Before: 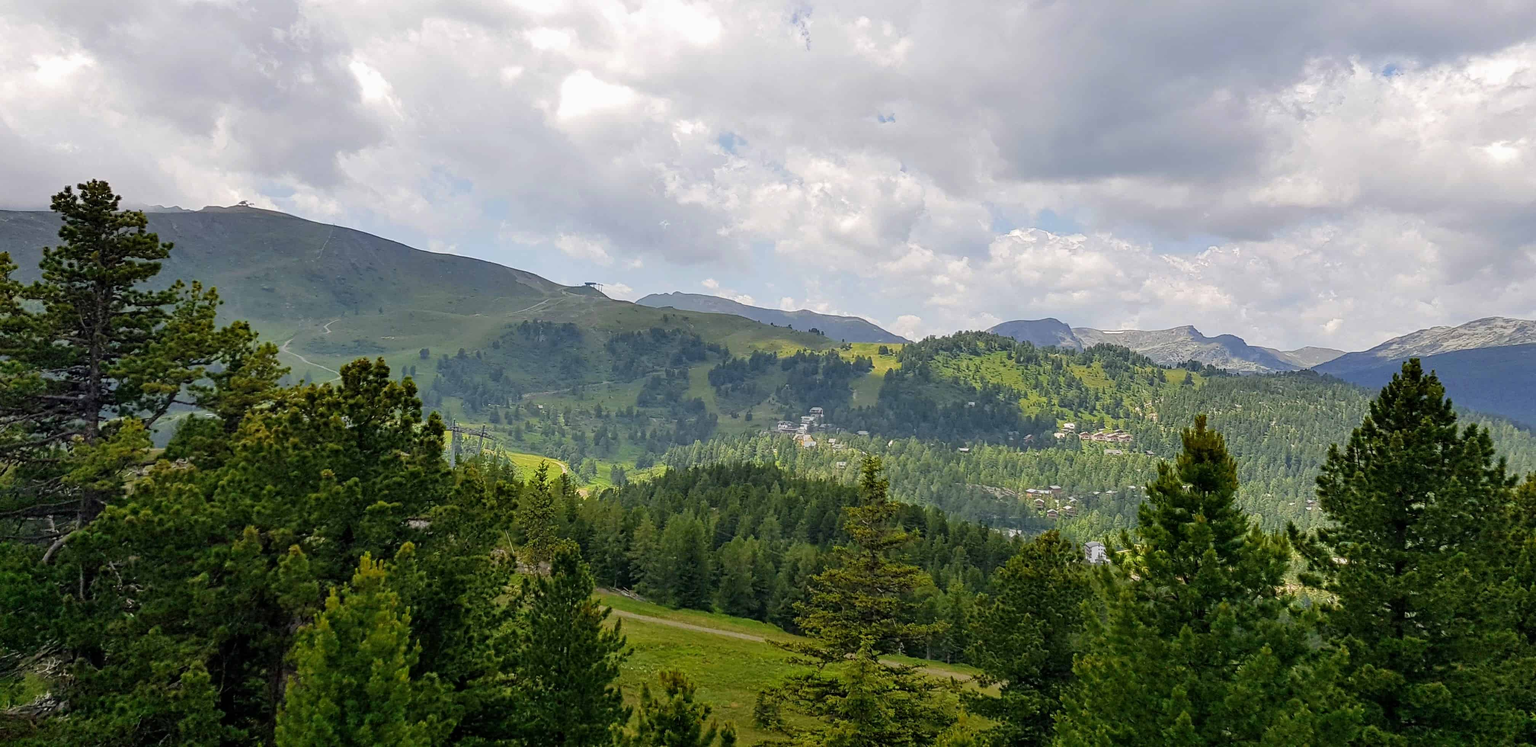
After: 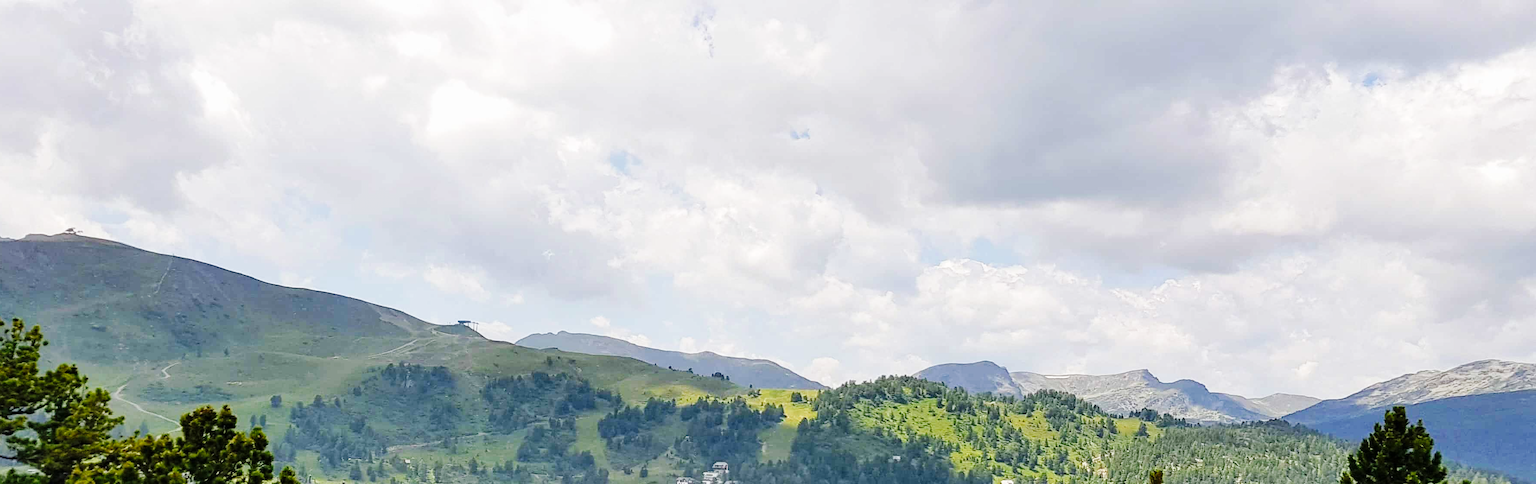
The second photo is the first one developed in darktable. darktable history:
crop and rotate: left 11.812%, bottom 42.776%
base curve: curves: ch0 [(0, 0) (0.036, 0.025) (0.121, 0.166) (0.206, 0.329) (0.605, 0.79) (1, 1)], preserve colors none
